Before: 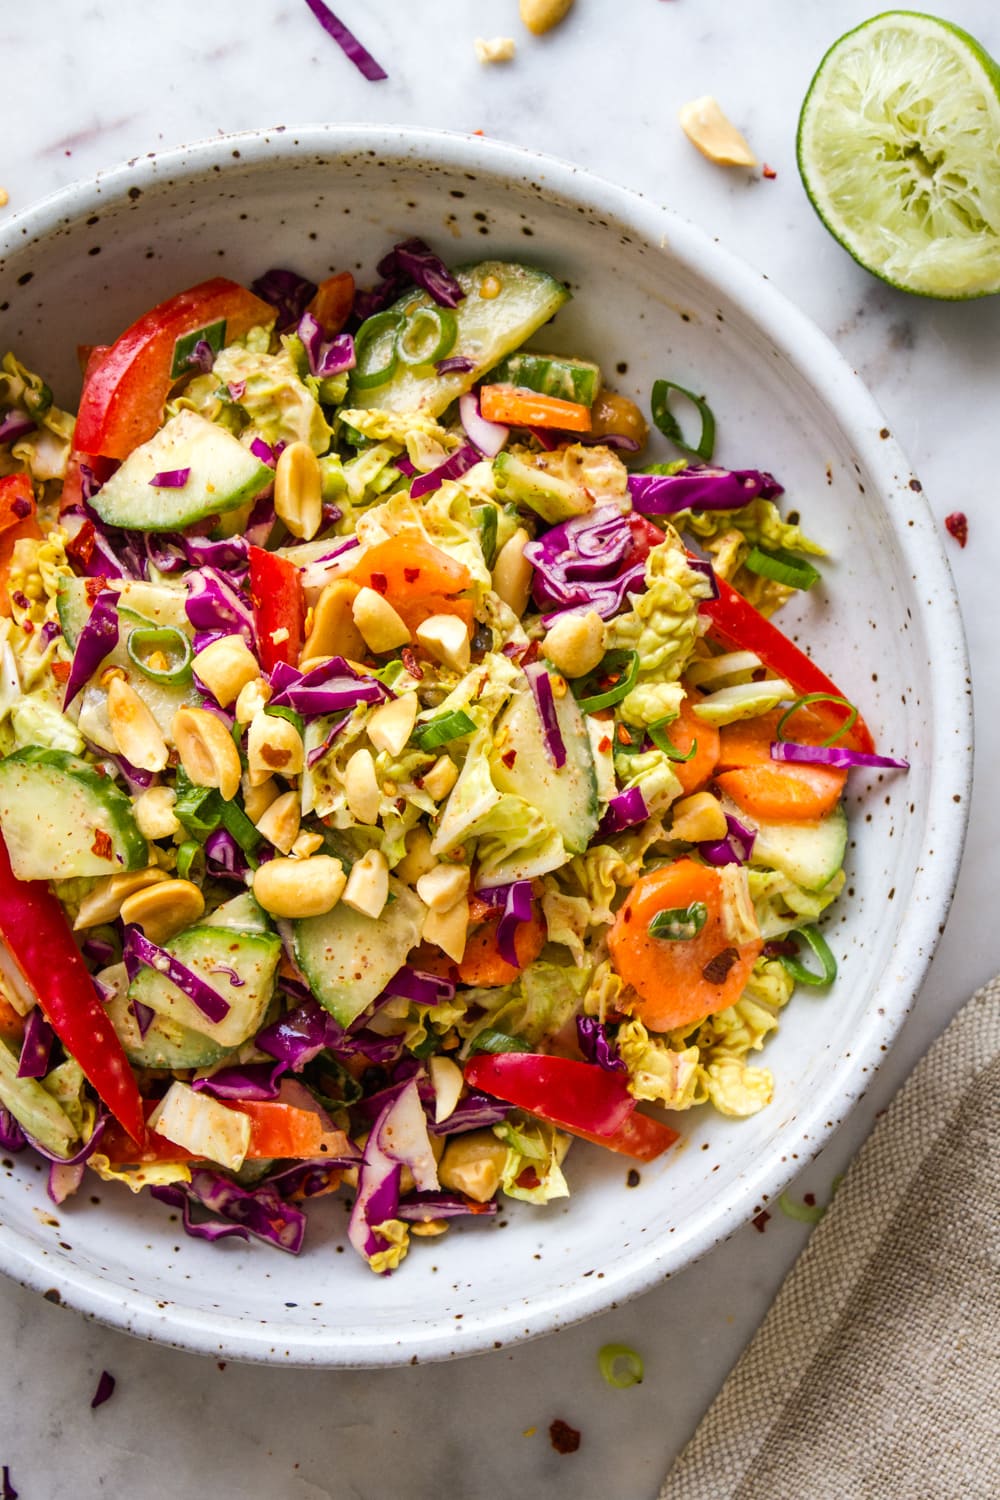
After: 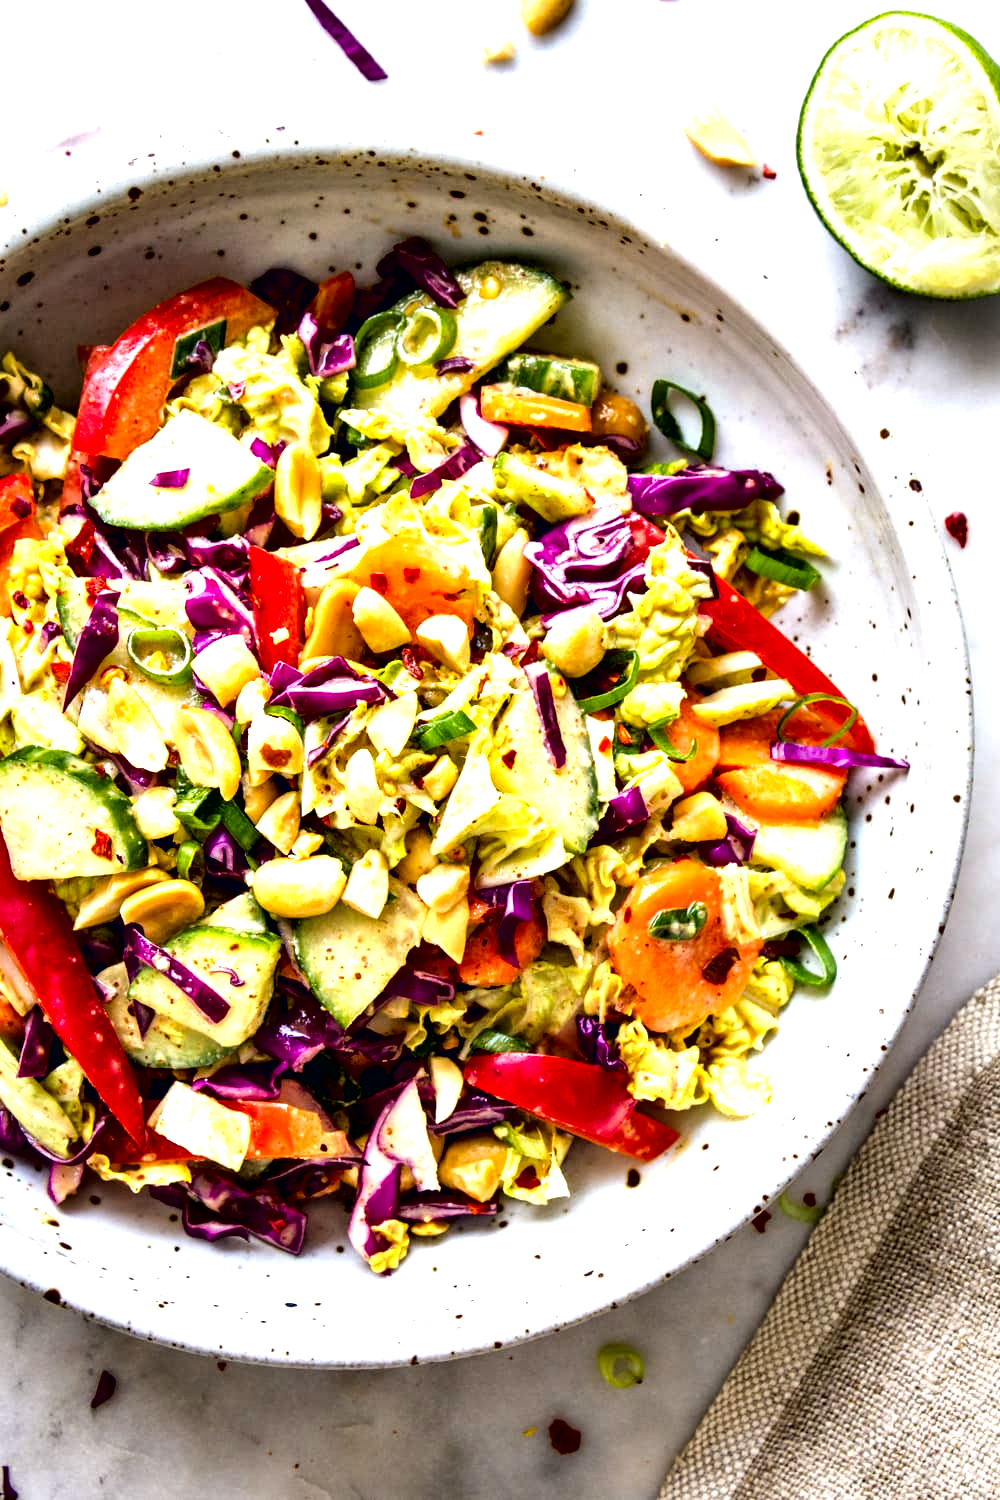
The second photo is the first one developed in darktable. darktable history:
tone equalizer: -8 EV -0.787 EV, -7 EV -0.733 EV, -6 EV -0.58 EV, -5 EV -0.405 EV, -3 EV 0.375 EV, -2 EV 0.6 EV, -1 EV 0.699 EV, +0 EV 0.77 EV, mask exposure compensation -0.515 EV
contrast equalizer: y [[0.6 ×6], [0.55 ×6], [0 ×6], [0 ×6], [0 ×6]]
local contrast: mode bilateral grid, contrast 19, coarseness 50, detail 119%, midtone range 0.2
